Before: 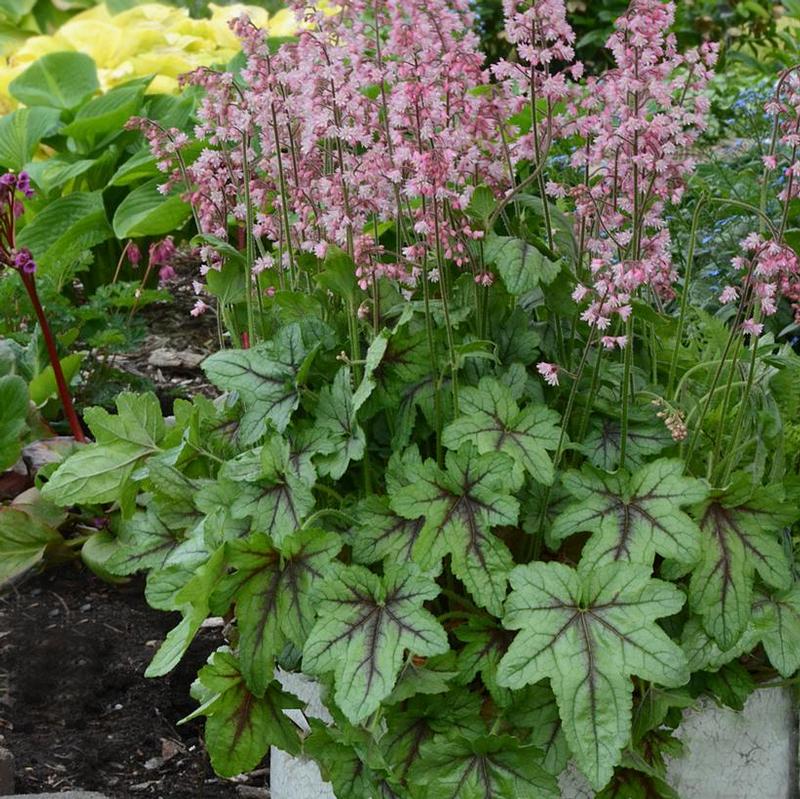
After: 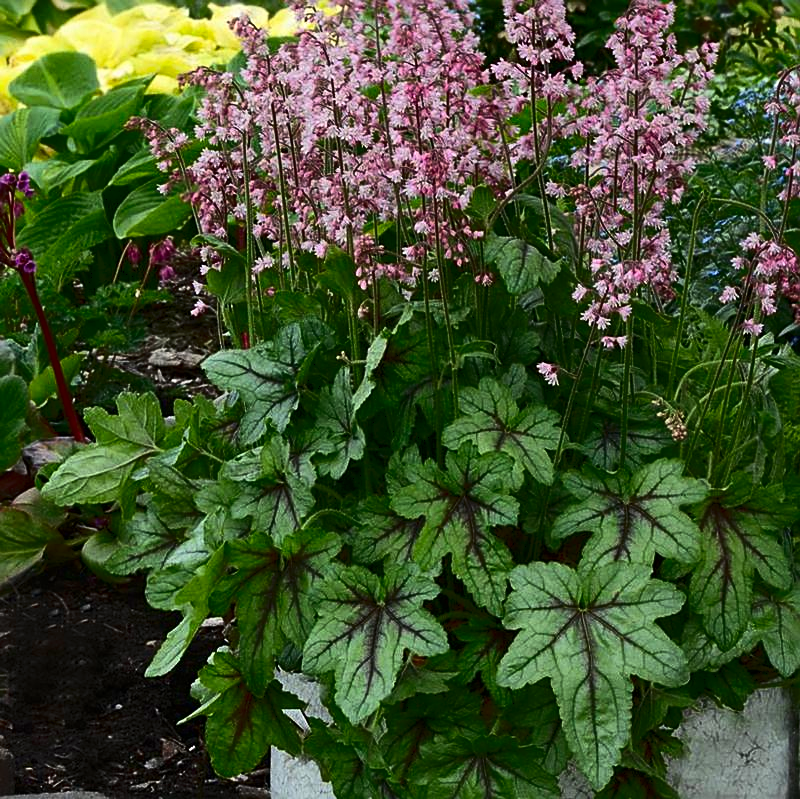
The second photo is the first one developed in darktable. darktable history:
contrast brightness saturation: contrast 0.124, brightness -0.125, saturation 0.2
sharpen: on, module defaults
tone curve: curves: ch0 [(0, 0) (0.003, 0.003) (0.011, 0.012) (0.025, 0.024) (0.044, 0.039) (0.069, 0.052) (0.1, 0.072) (0.136, 0.097) (0.177, 0.128) (0.224, 0.168) (0.277, 0.217) (0.335, 0.276) (0.399, 0.345) (0.468, 0.429) (0.543, 0.524) (0.623, 0.628) (0.709, 0.732) (0.801, 0.829) (0.898, 0.919) (1, 1)]
